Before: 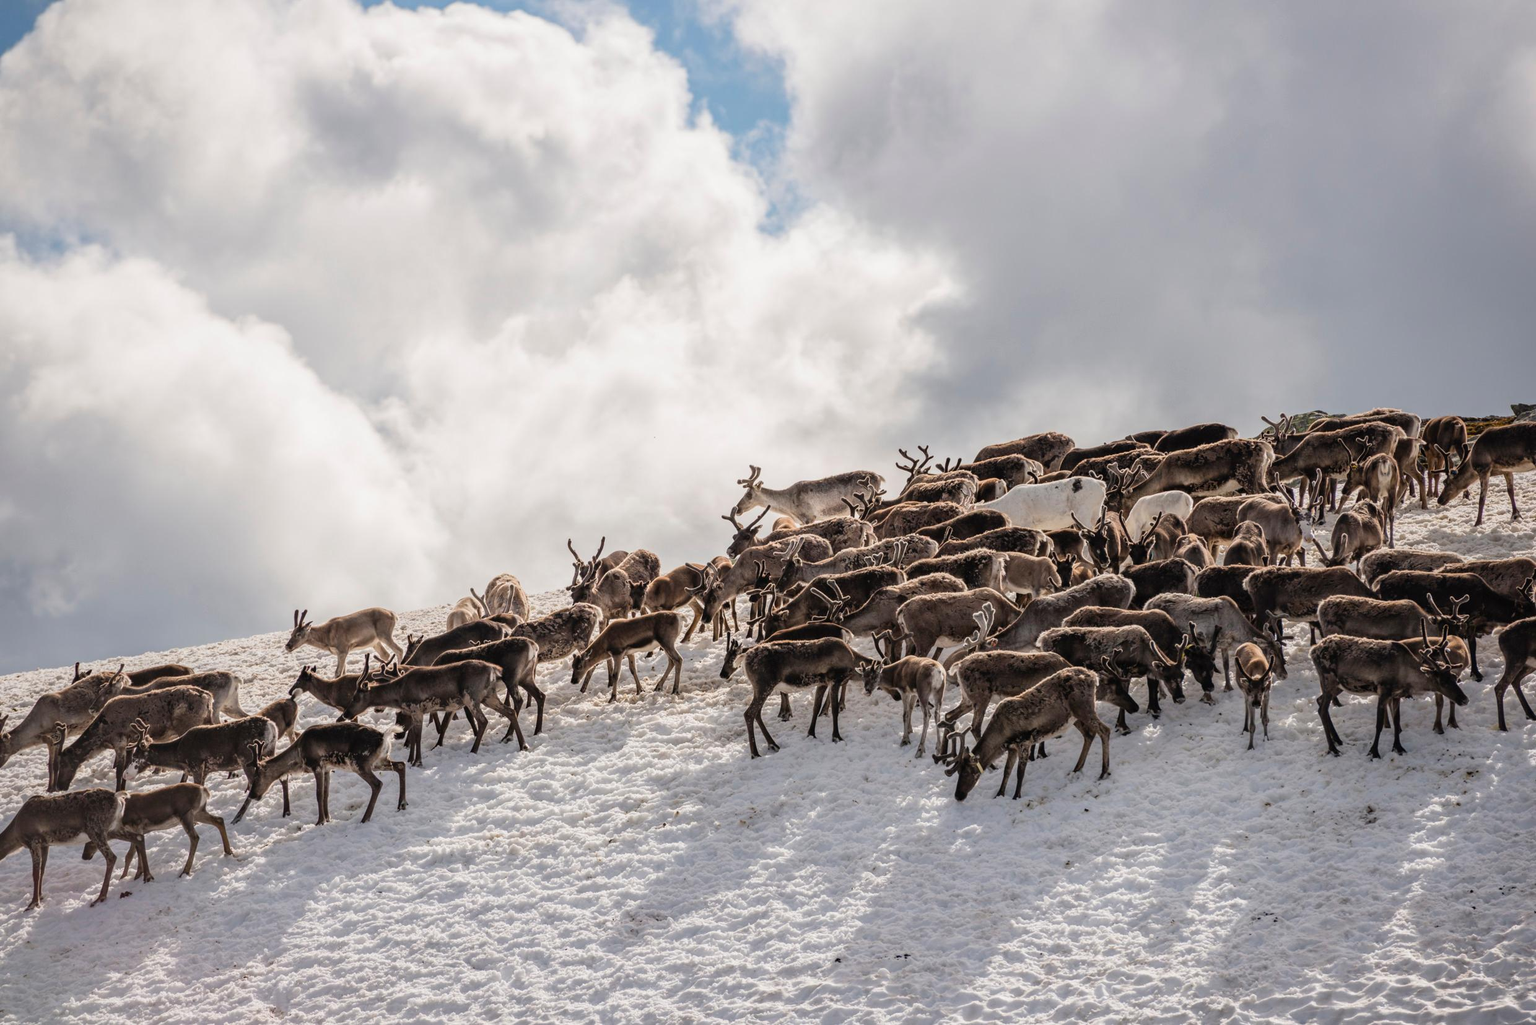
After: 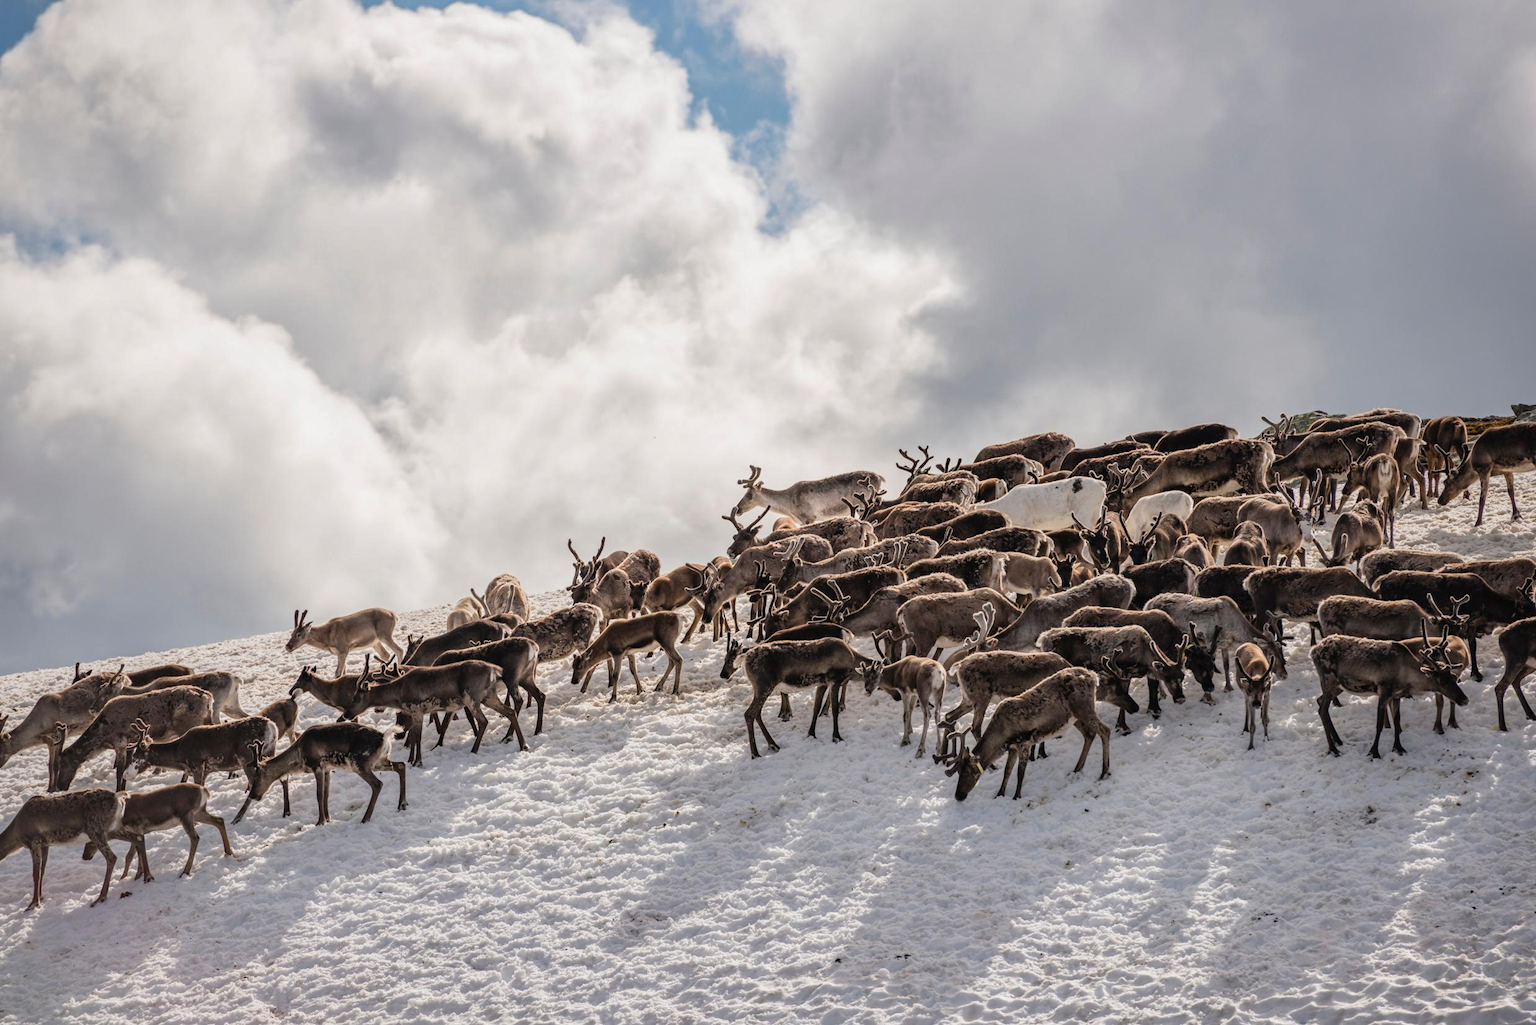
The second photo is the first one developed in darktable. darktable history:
shadows and highlights: shadows 31.73, highlights -33.21, soften with gaussian
exposure: compensate highlight preservation false
